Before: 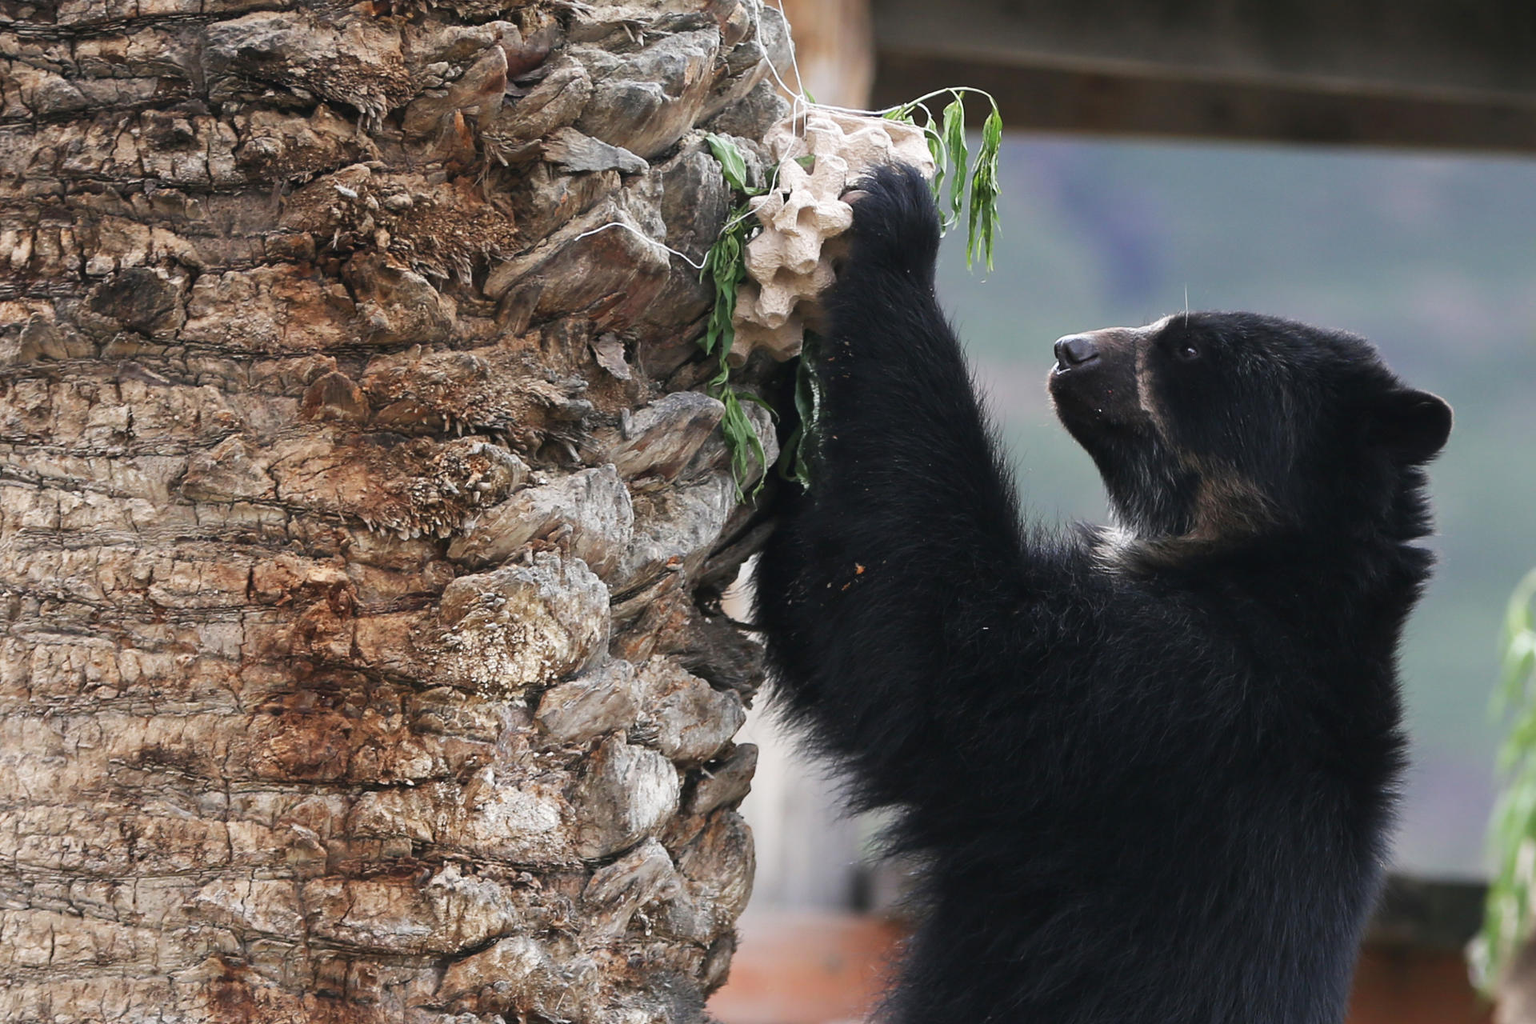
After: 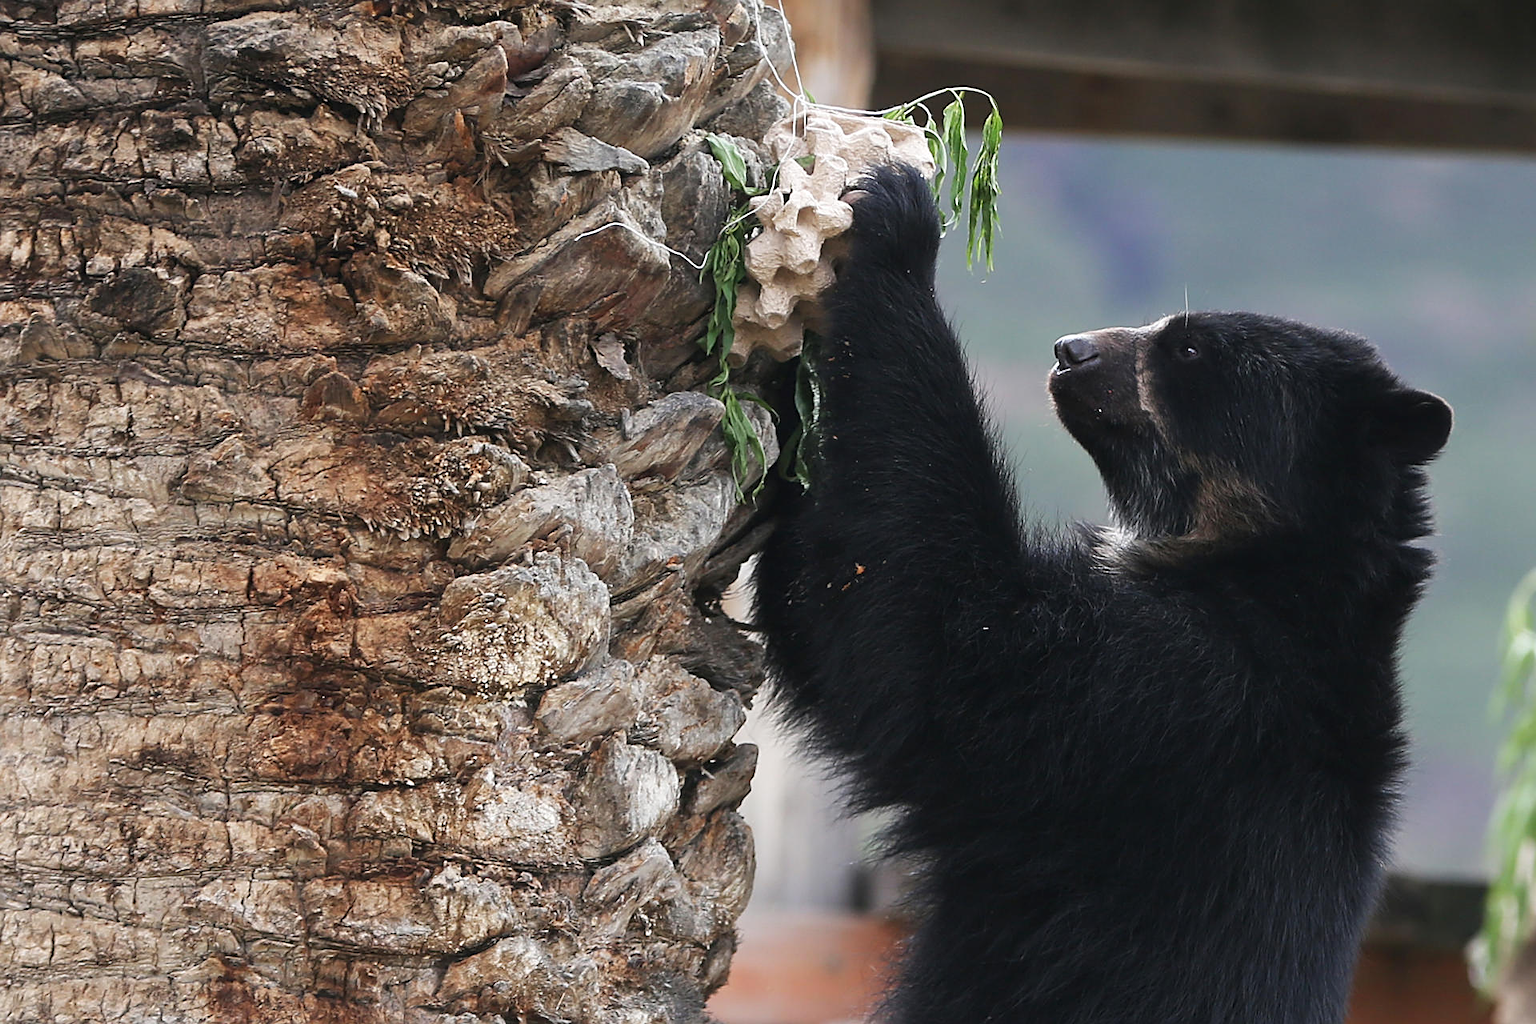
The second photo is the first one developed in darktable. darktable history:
sharpen: on, module defaults
color correction: highlights a* -0.137, highlights b* 0.137
